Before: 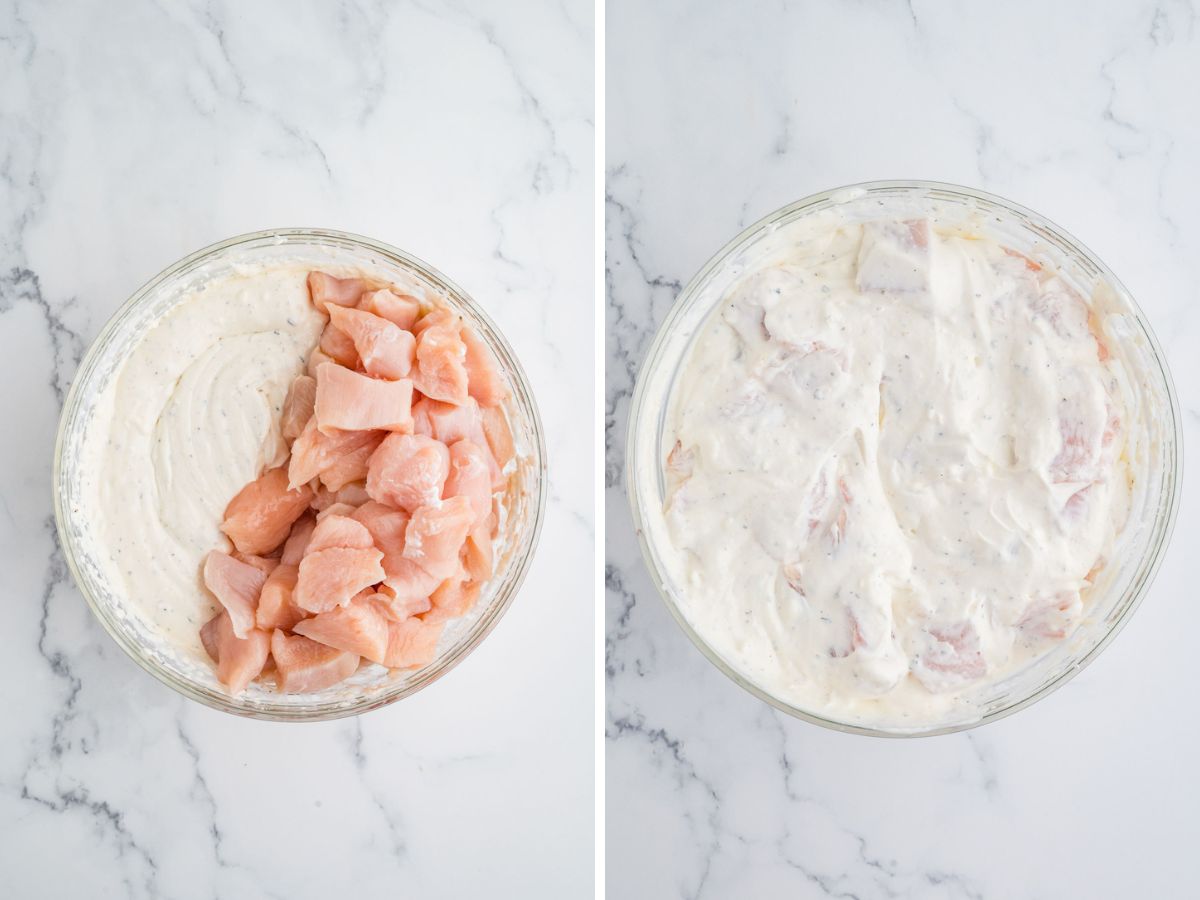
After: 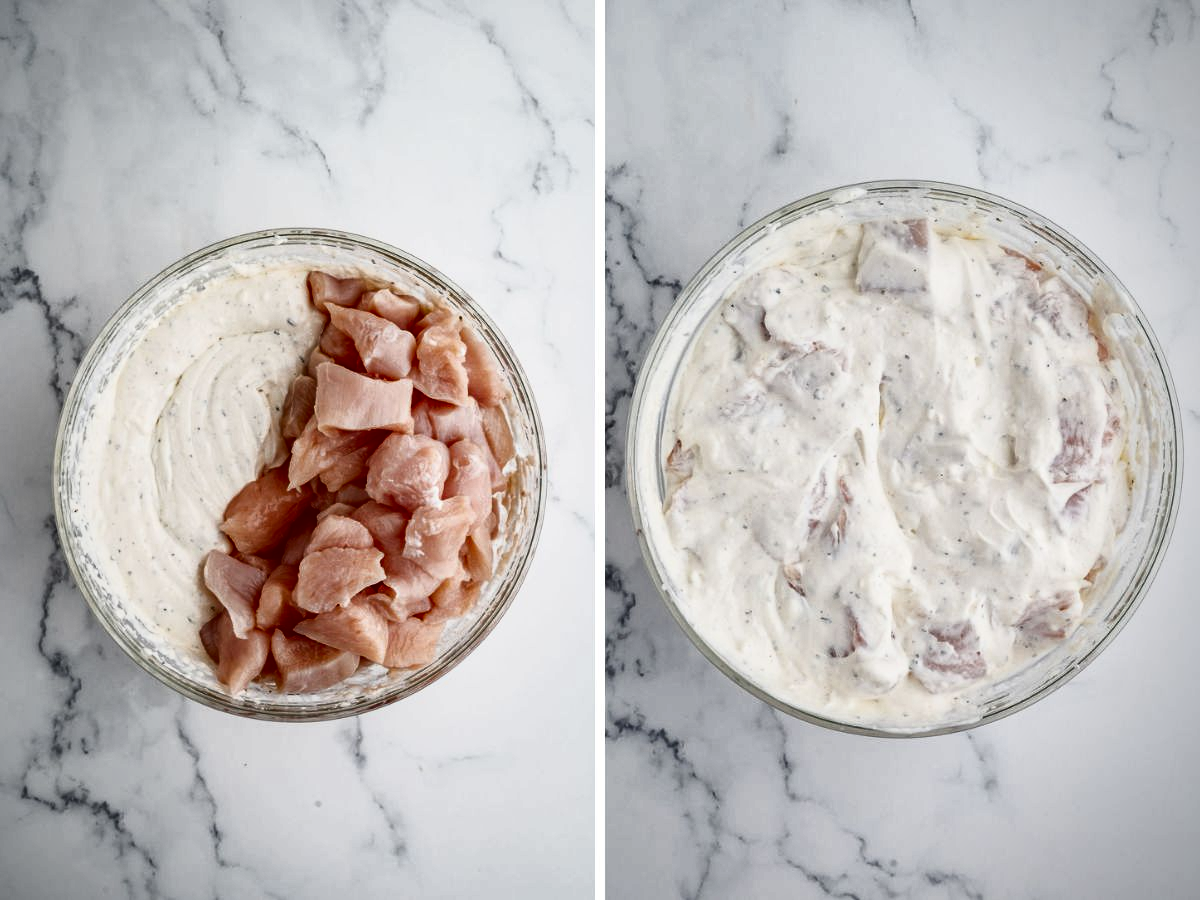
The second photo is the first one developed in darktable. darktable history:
tone curve: curves: ch0 [(0, 0) (0.042, 0.01) (0.223, 0.123) (0.59, 0.574) (0.802, 0.868) (1, 1)], color space Lab, independent channels, preserve colors none
vignetting: fall-off radius 61.15%, brightness -0.645, saturation -0.006, unbound false
contrast brightness saturation: brightness -0.531
